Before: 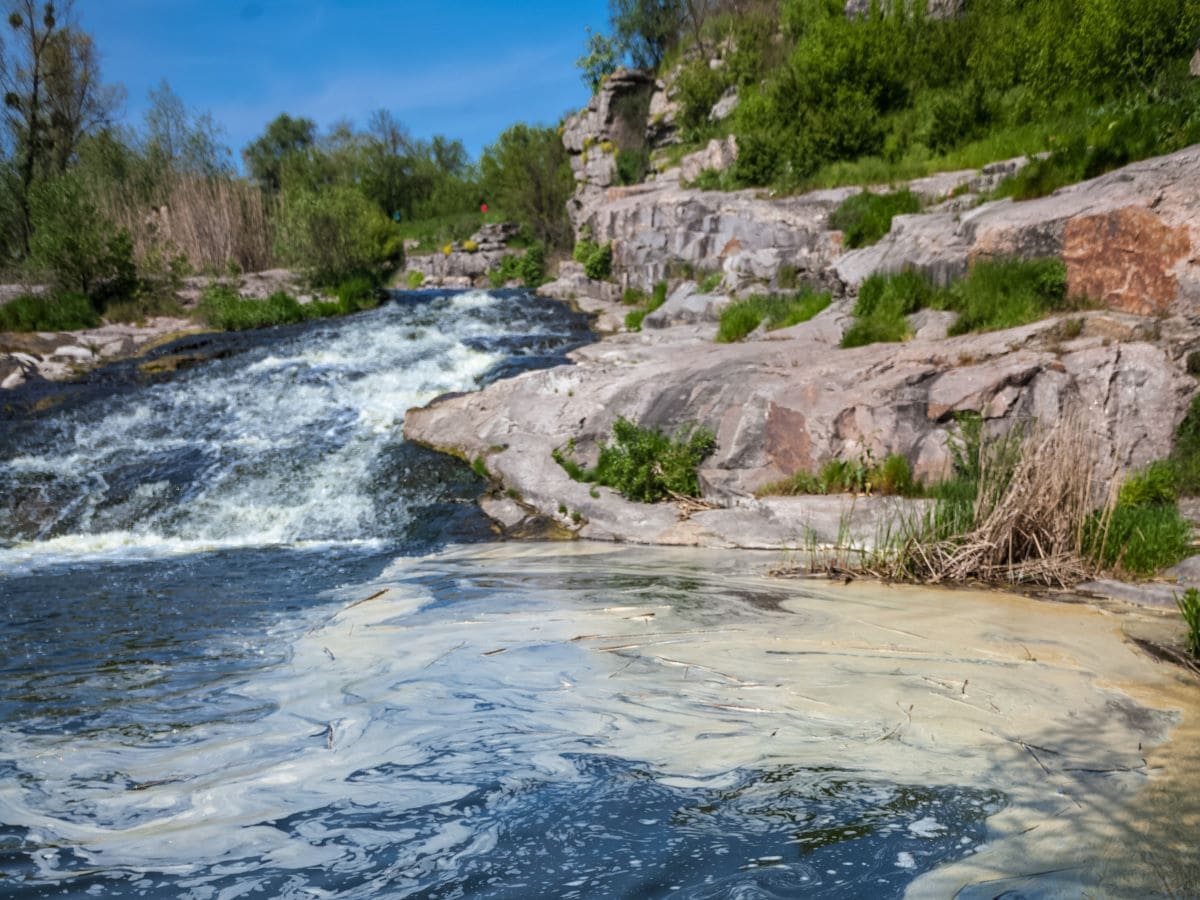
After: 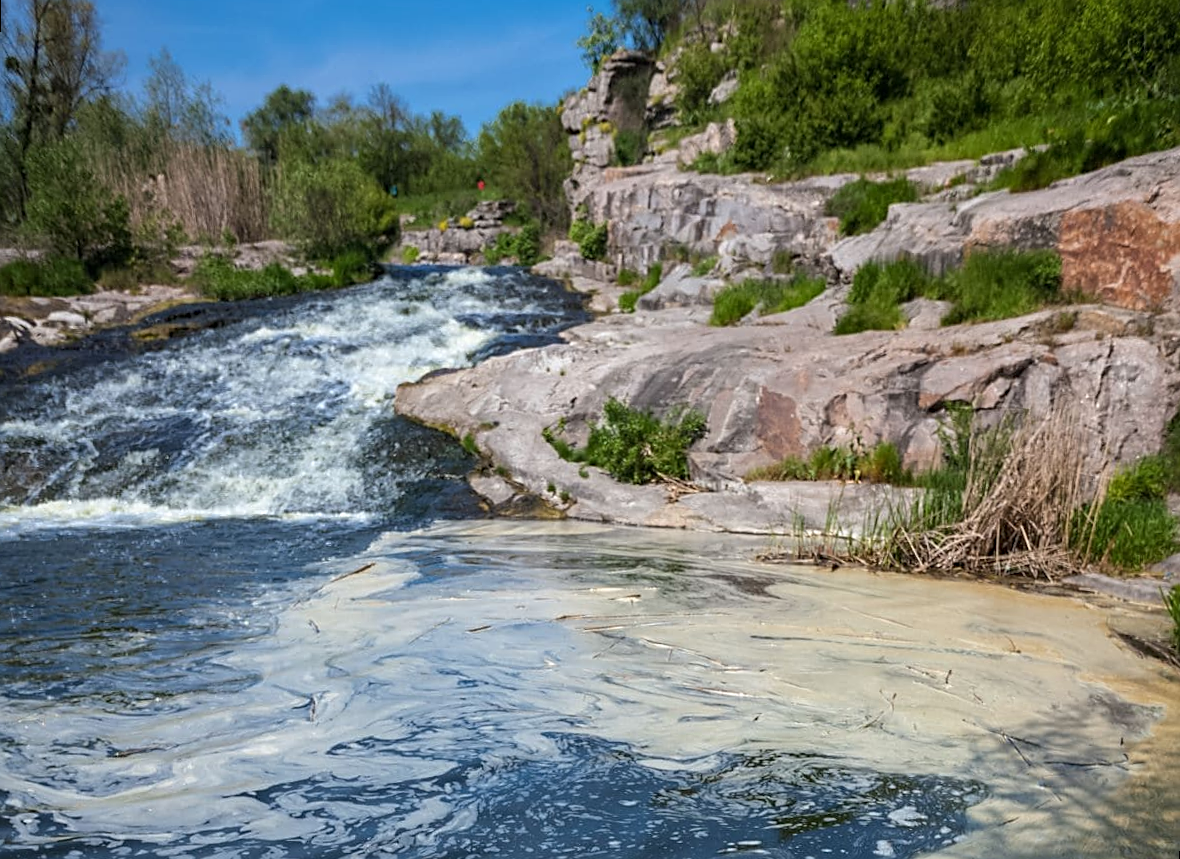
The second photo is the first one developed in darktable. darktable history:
rotate and perspective: rotation 1.57°, crop left 0.018, crop right 0.982, crop top 0.039, crop bottom 0.961
sharpen: on, module defaults
